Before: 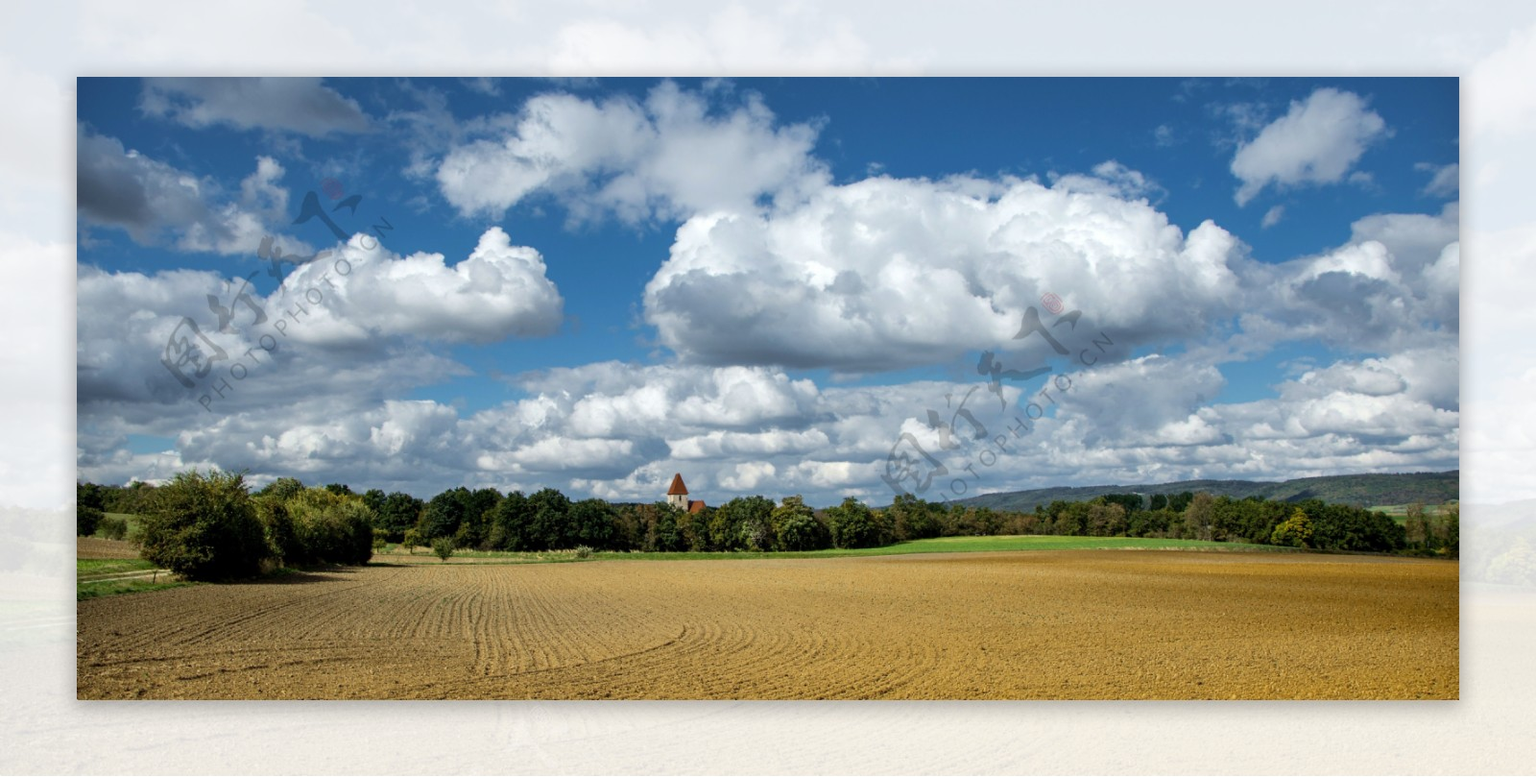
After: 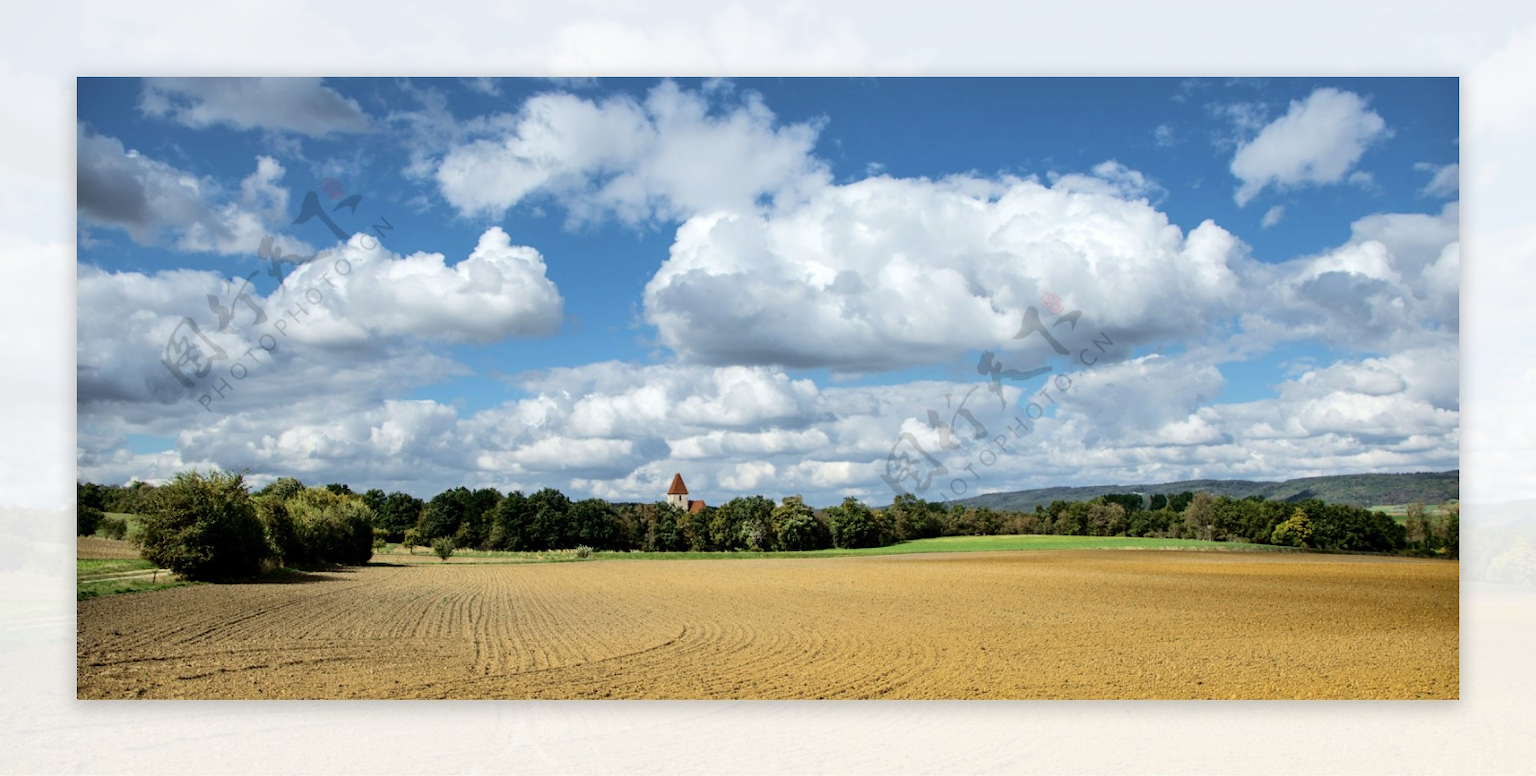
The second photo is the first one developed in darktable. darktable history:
tone curve: curves: ch0 [(0, 0) (0.003, 0.005) (0.011, 0.011) (0.025, 0.022) (0.044, 0.038) (0.069, 0.062) (0.1, 0.091) (0.136, 0.128) (0.177, 0.183) (0.224, 0.246) (0.277, 0.325) (0.335, 0.403) (0.399, 0.473) (0.468, 0.557) (0.543, 0.638) (0.623, 0.709) (0.709, 0.782) (0.801, 0.847) (0.898, 0.923) (1, 1)], color space Lab, independent channels, preserve colors none
